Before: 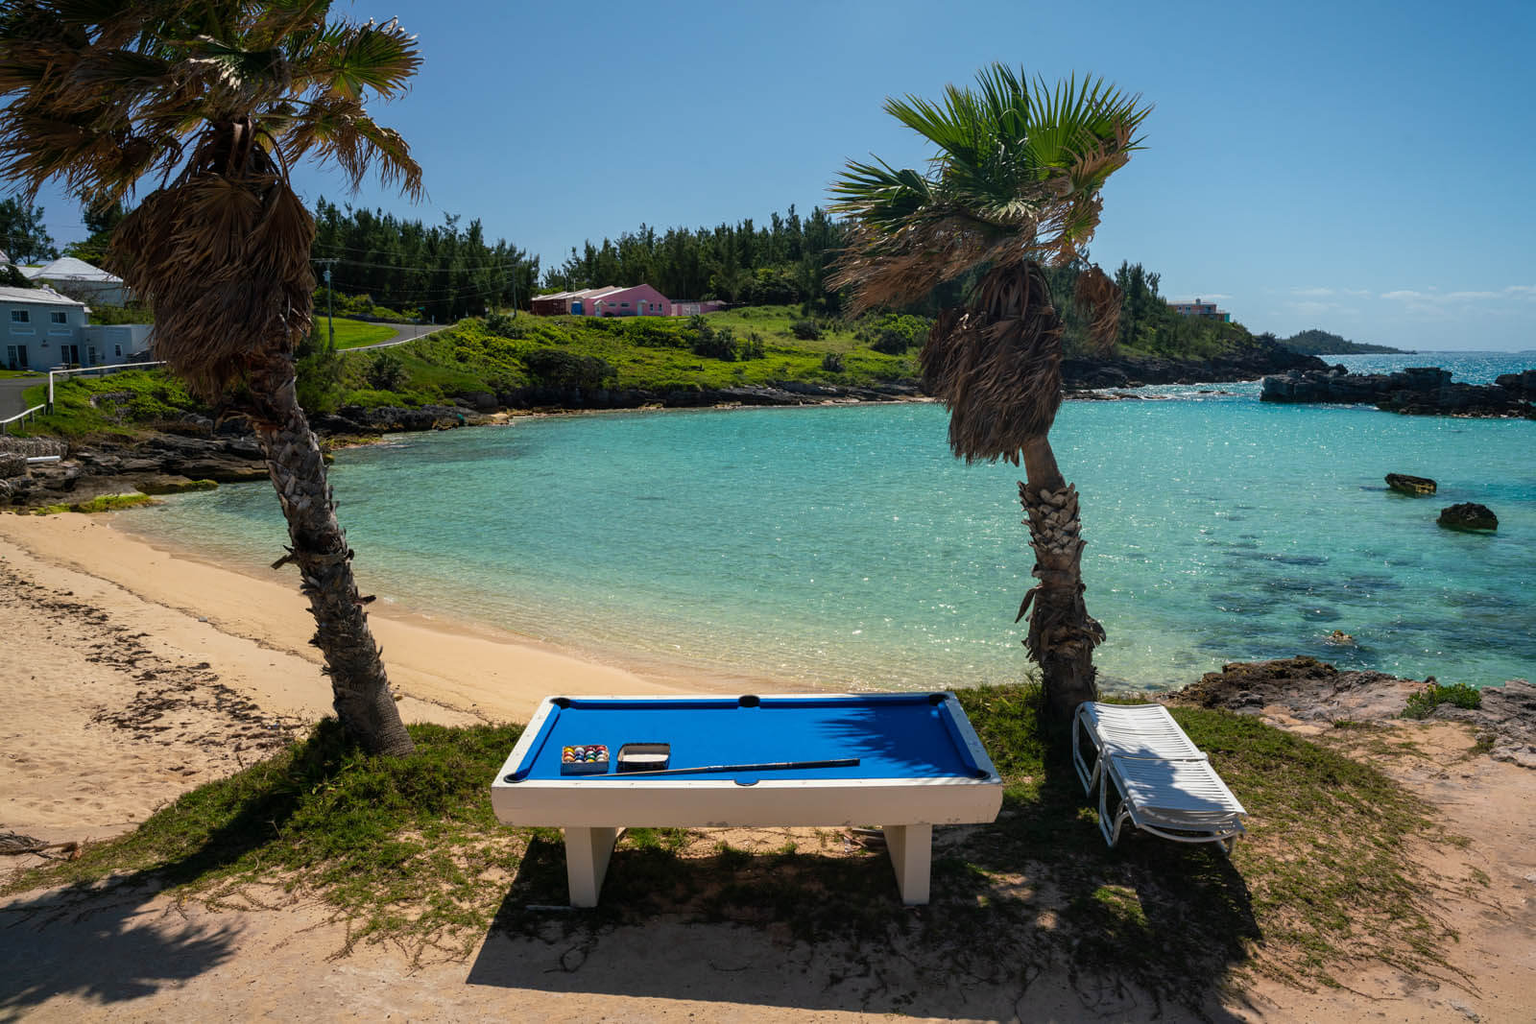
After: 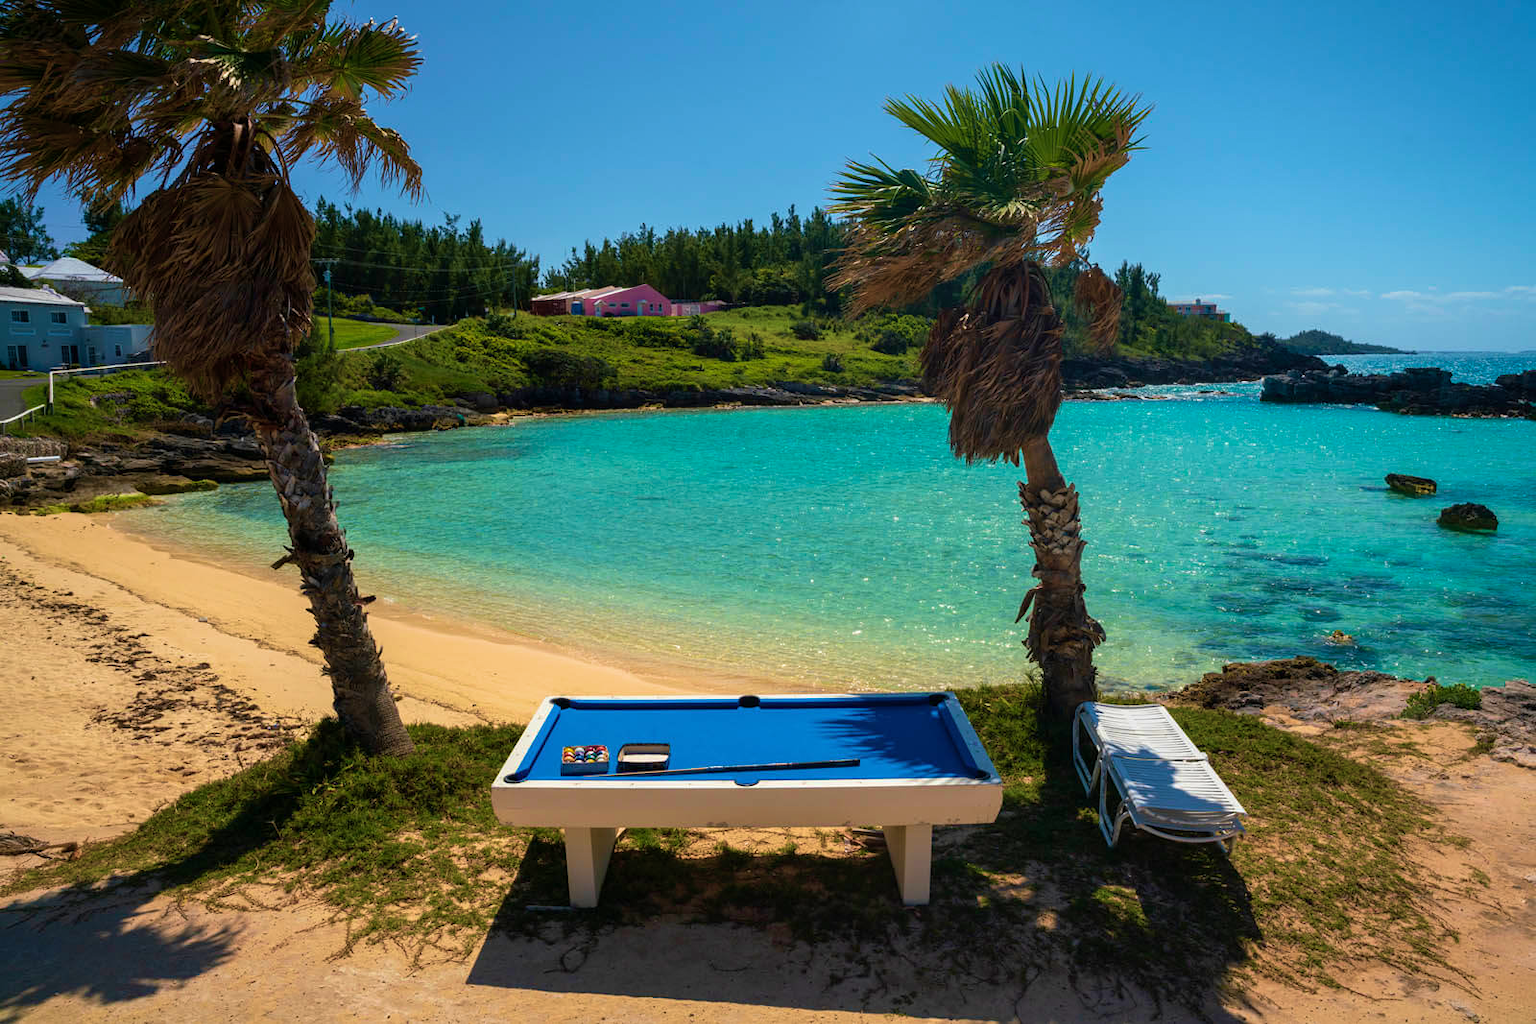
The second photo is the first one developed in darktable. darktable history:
velvia: strength 66.66%, mid-tones bias 0.977
